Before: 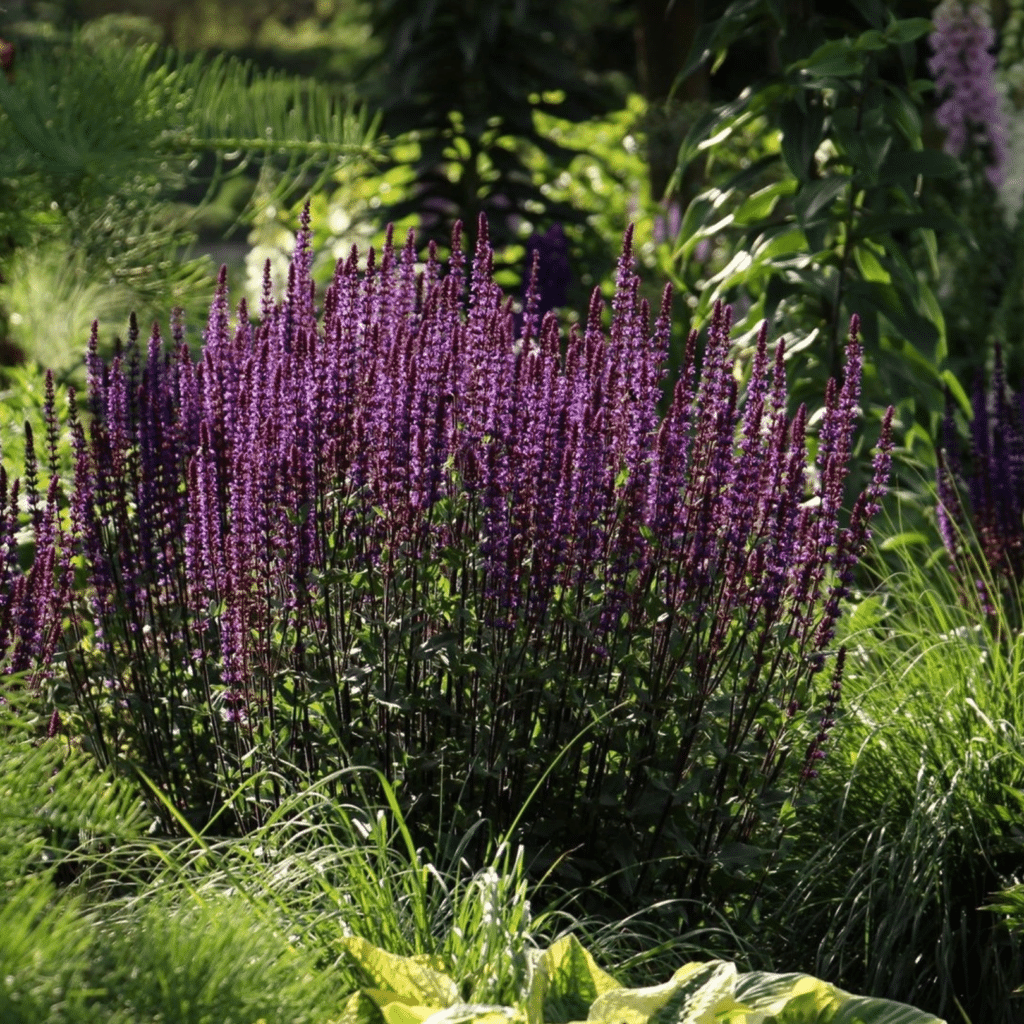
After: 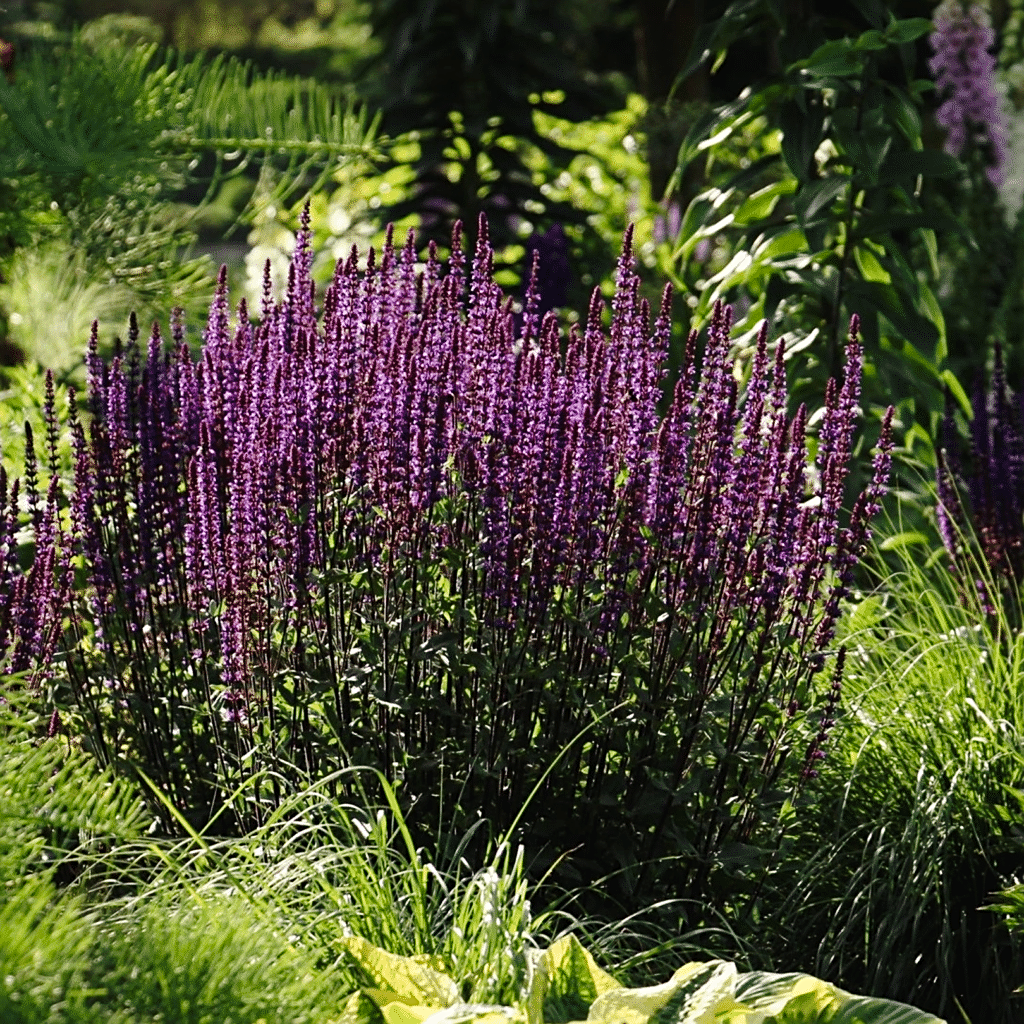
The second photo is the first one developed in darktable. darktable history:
tone curve: curves: ch0 [(0, 0) (0.003, 0.015) (0.011, 0.019) (0.025, 0.026) (0.044, 0.041) (0.069, 0.057) (0.1, 0.085) (0.136, 0.116) (0.177, 0.158) (0.224, 0.215) (0.277, 0.286) (0.335, 0.367) (0.399, 0.452) (0.468, 0.534) (0.543, 0.612) (0.623, 0.698) (0.709, 0.775) (0.801, 0.858) (0.898, 0.928) (1, 1)], preserve colors none
sharpen: on, module defaults
